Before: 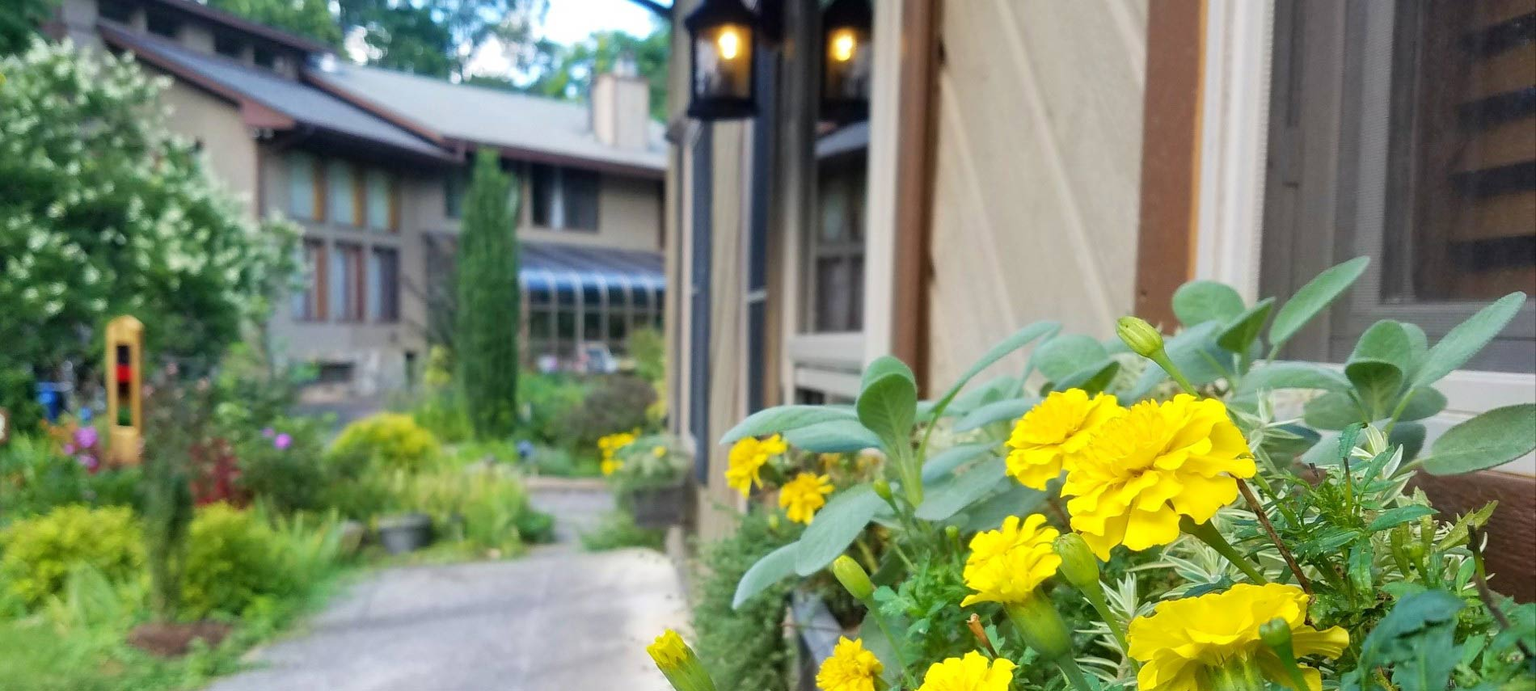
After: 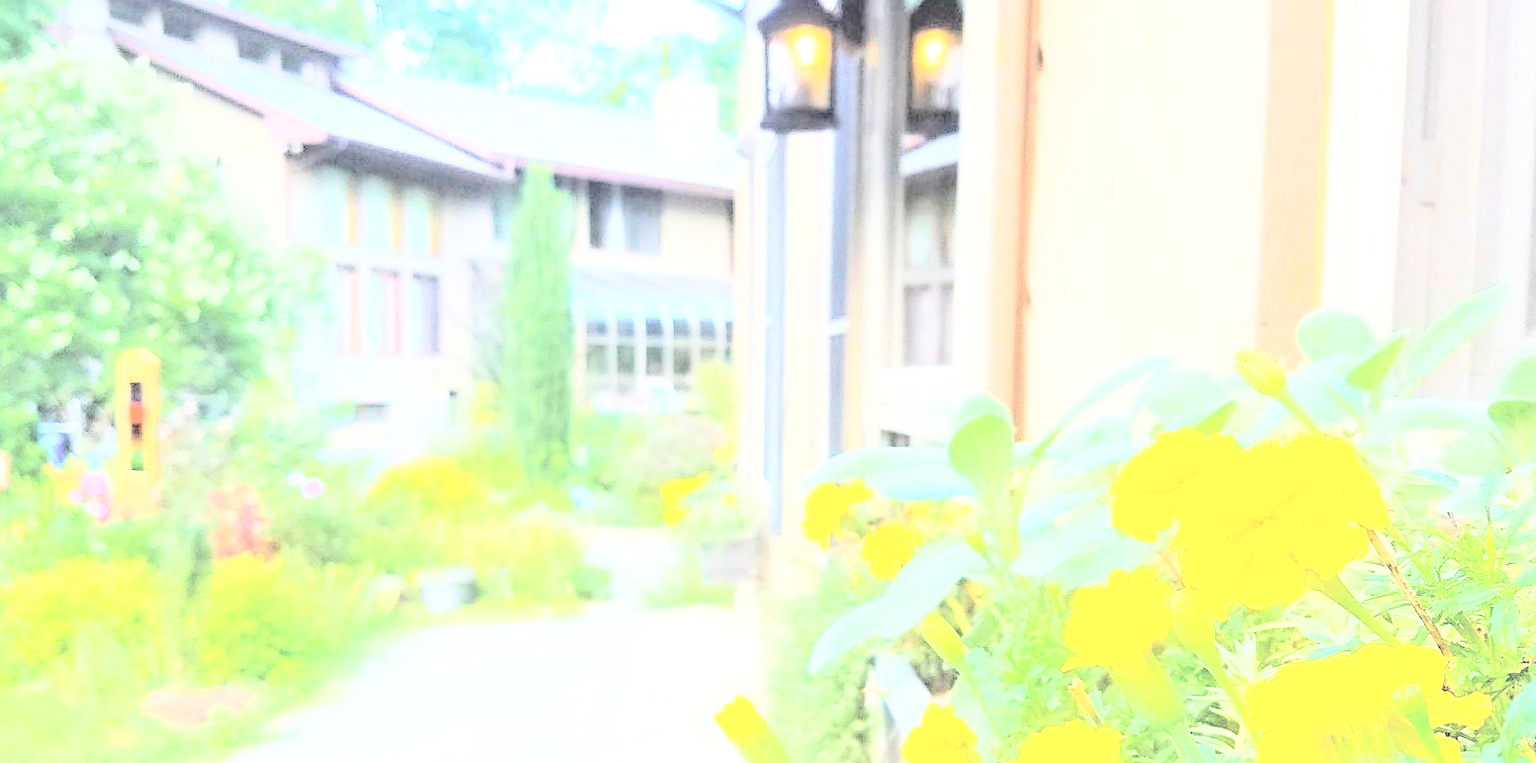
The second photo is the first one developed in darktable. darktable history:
exposure: black level correction 0, exposure 1.124 EV, compensate exposure bias true, compensate highlight preservation false
crop: right 9.505%, bottom 0.039%
tone curve: curves: ch0 [(0, 0) (0.051, 0.047) (0.102, 0.099) (0.228, 0.275) (0.432, 0.535) (0.695, 0.778) (0.908, 0.946) (1, 1)]; ch1 [(0, 0) (0.339, 0.298) (0.402, 0.363) (0.453, 0.421) (0.483, 0.469) (0.494, 0.493) (0.504, 0.501) (0.527, 0.538) (0.563, 0.595) (0.597, 0.632) (1, 1)]; ch2 [(0, 0) (0.48, 0.48) (0.504, 0.5) (0.539, 0.554) (0.59, 0.63) (0.642, 0.684) (0.824, 0.815) (1, 1)], preserve colors none
tone equalizer: on, module defaults
base curve: curves: ch0 [(0, 0) (0.007, 0.004) (0.027, 0.03) (0.046, 0.07) (0.207, 0.54) (0.442, 0.872) (0.673, 0.972) (1, 1)]
sharpen: on, module defaults
contrast brightness saturation: brightness 0.998
